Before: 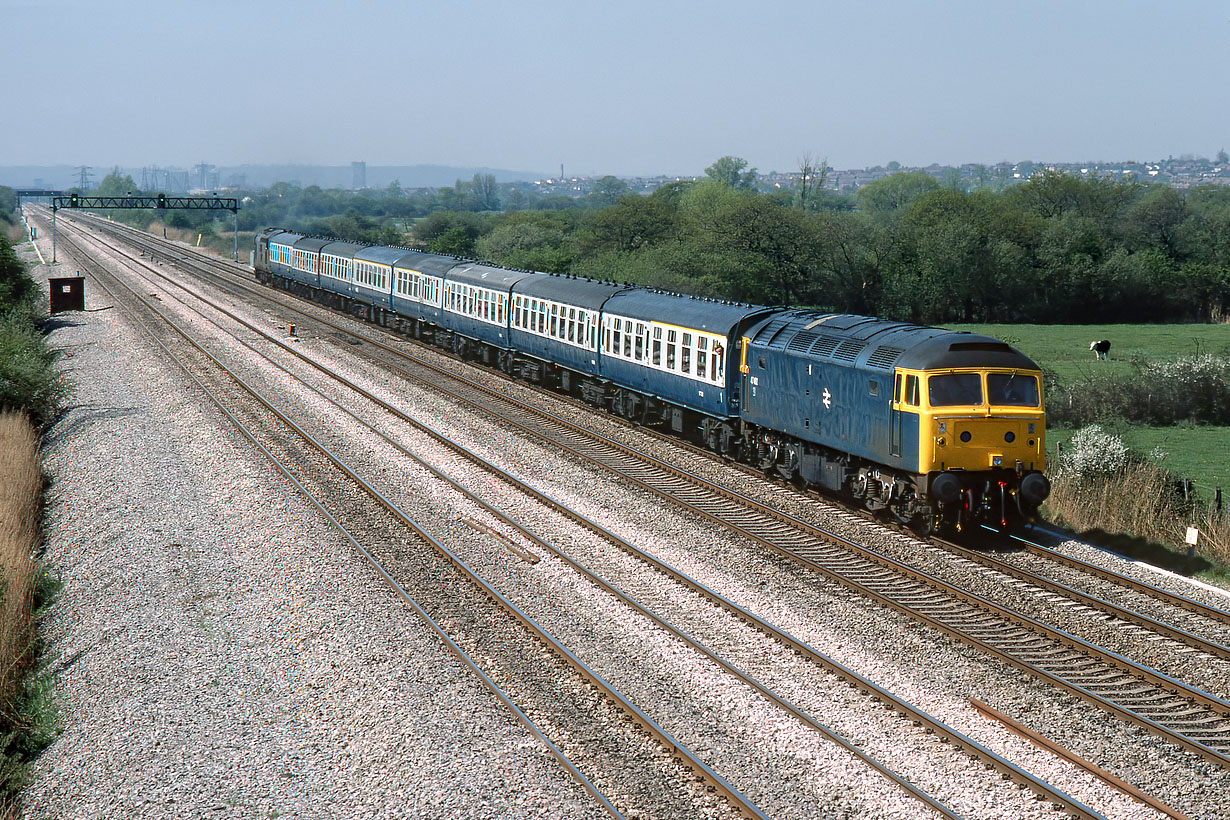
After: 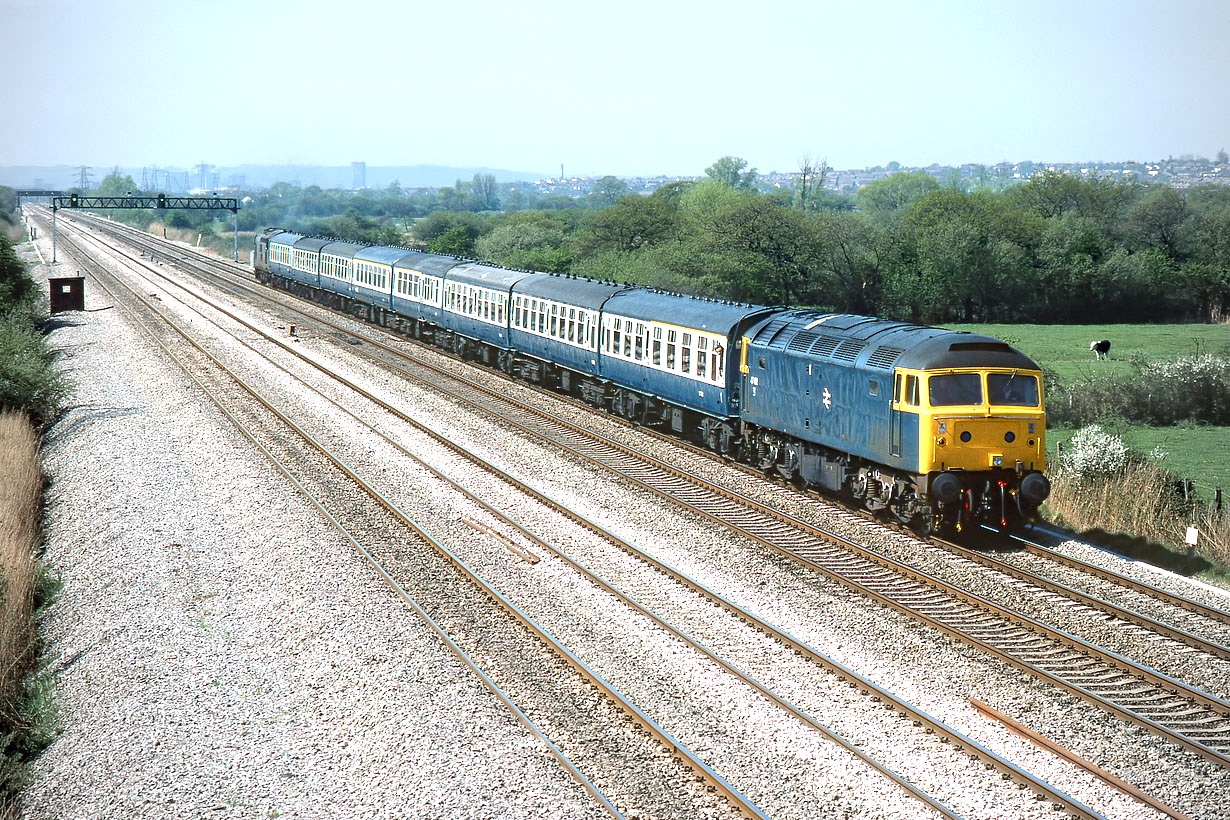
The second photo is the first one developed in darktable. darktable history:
exposure: black level correction 0, exposure 1 EV, compensate exposure bias true, compensate highlight preservation false
vignetting: on, module defaults
white balance: red 0.978, blue 0.999
